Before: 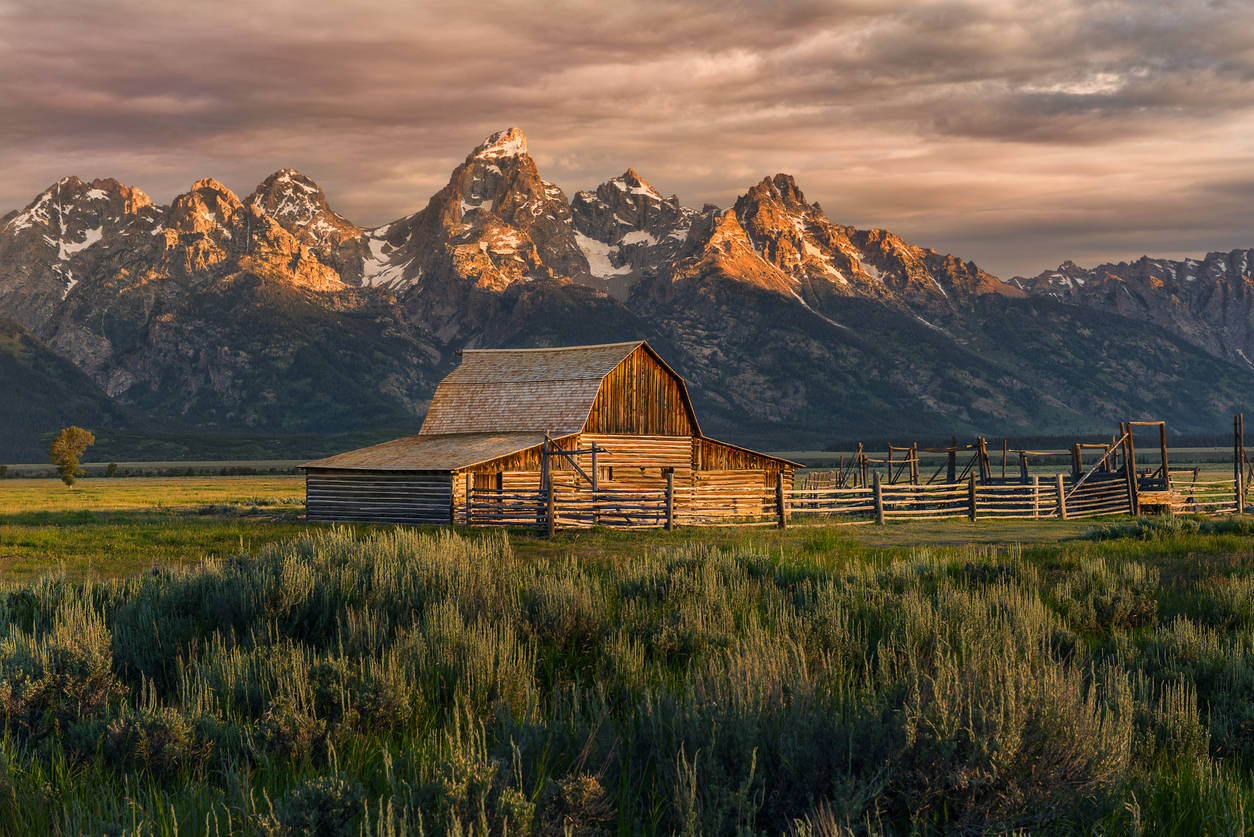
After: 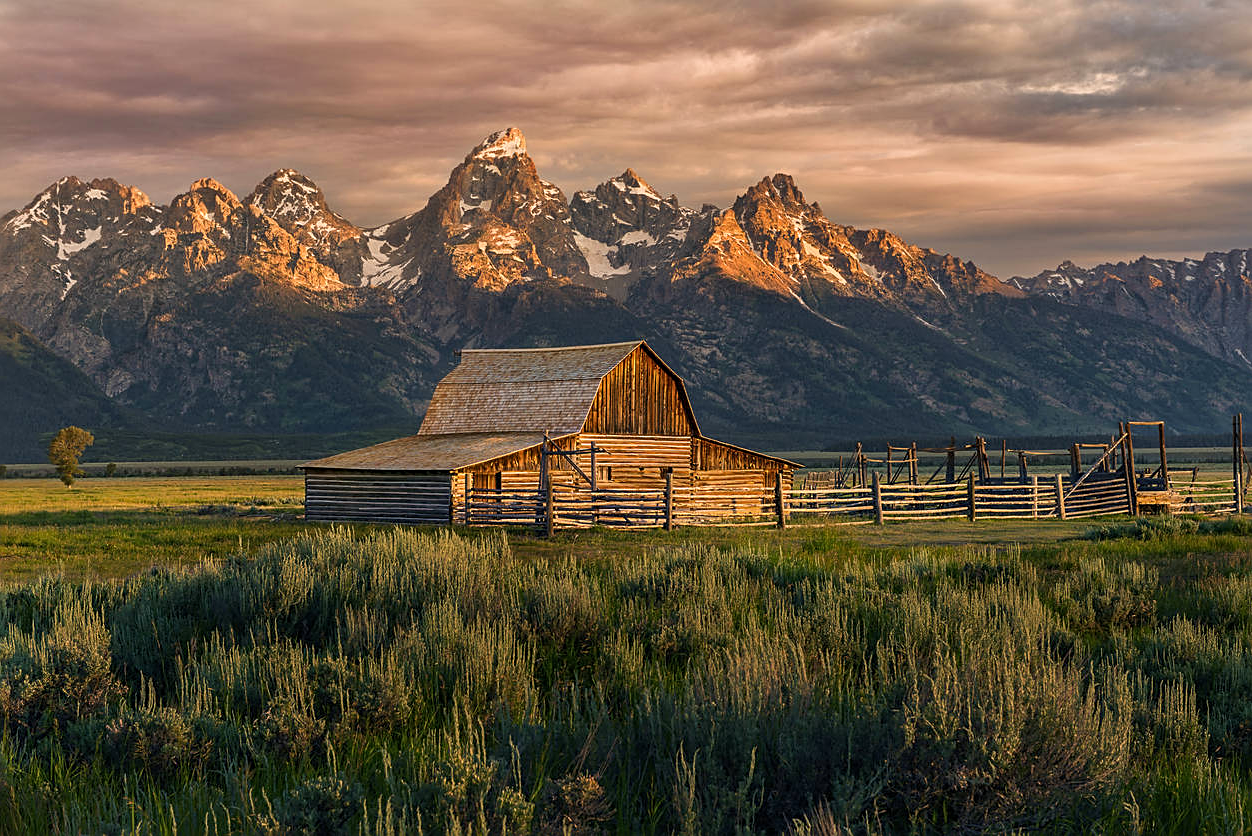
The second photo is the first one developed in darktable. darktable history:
sharpen: on, module defaults
crop and rotate: left 0.126%
velvia: strength 10%
